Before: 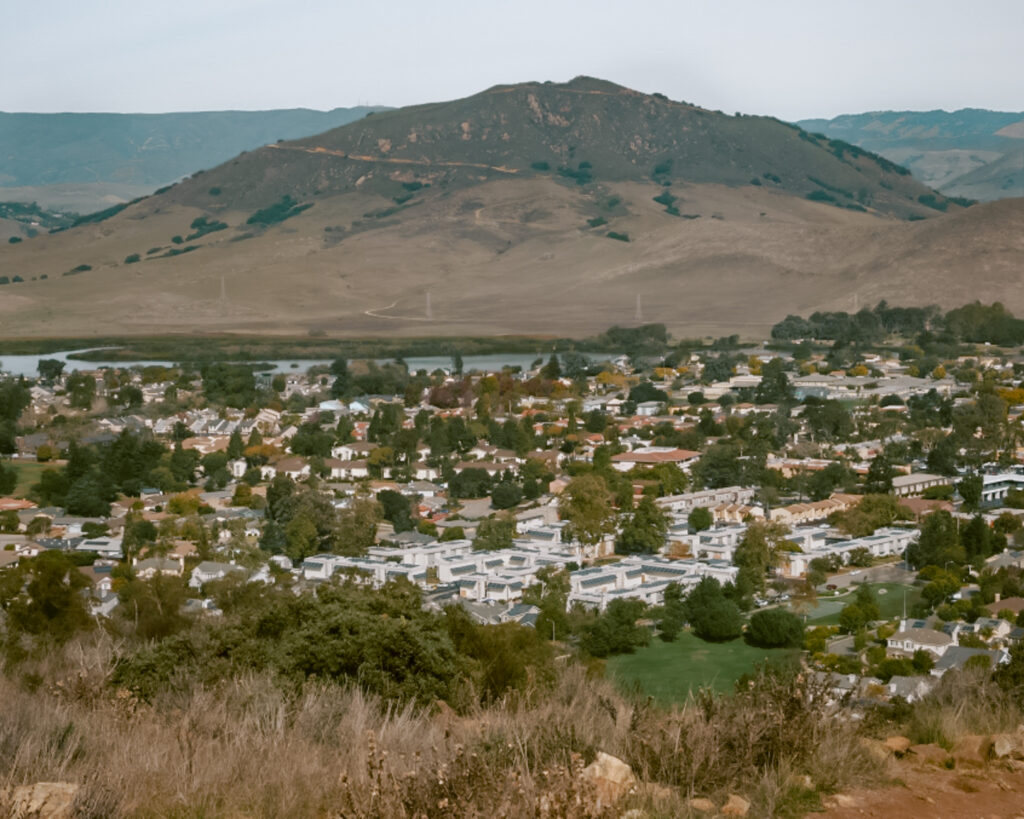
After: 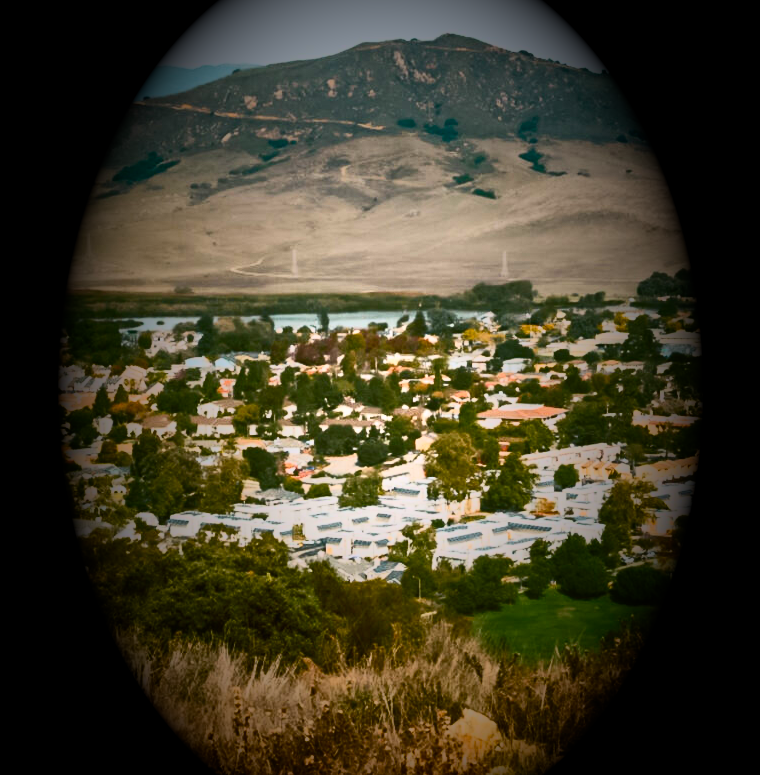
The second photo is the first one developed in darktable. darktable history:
vignetting: fall-off start 15.9%, fall-off radius 100%, brightness -1, saturation 0.5, width/height ratio 0.719
contrast brightness saturation: contrast 0.83, brightness 0.59, saturation 0.59
crop and rotate: left 13.15%, top 5.251%, right 12.609%
